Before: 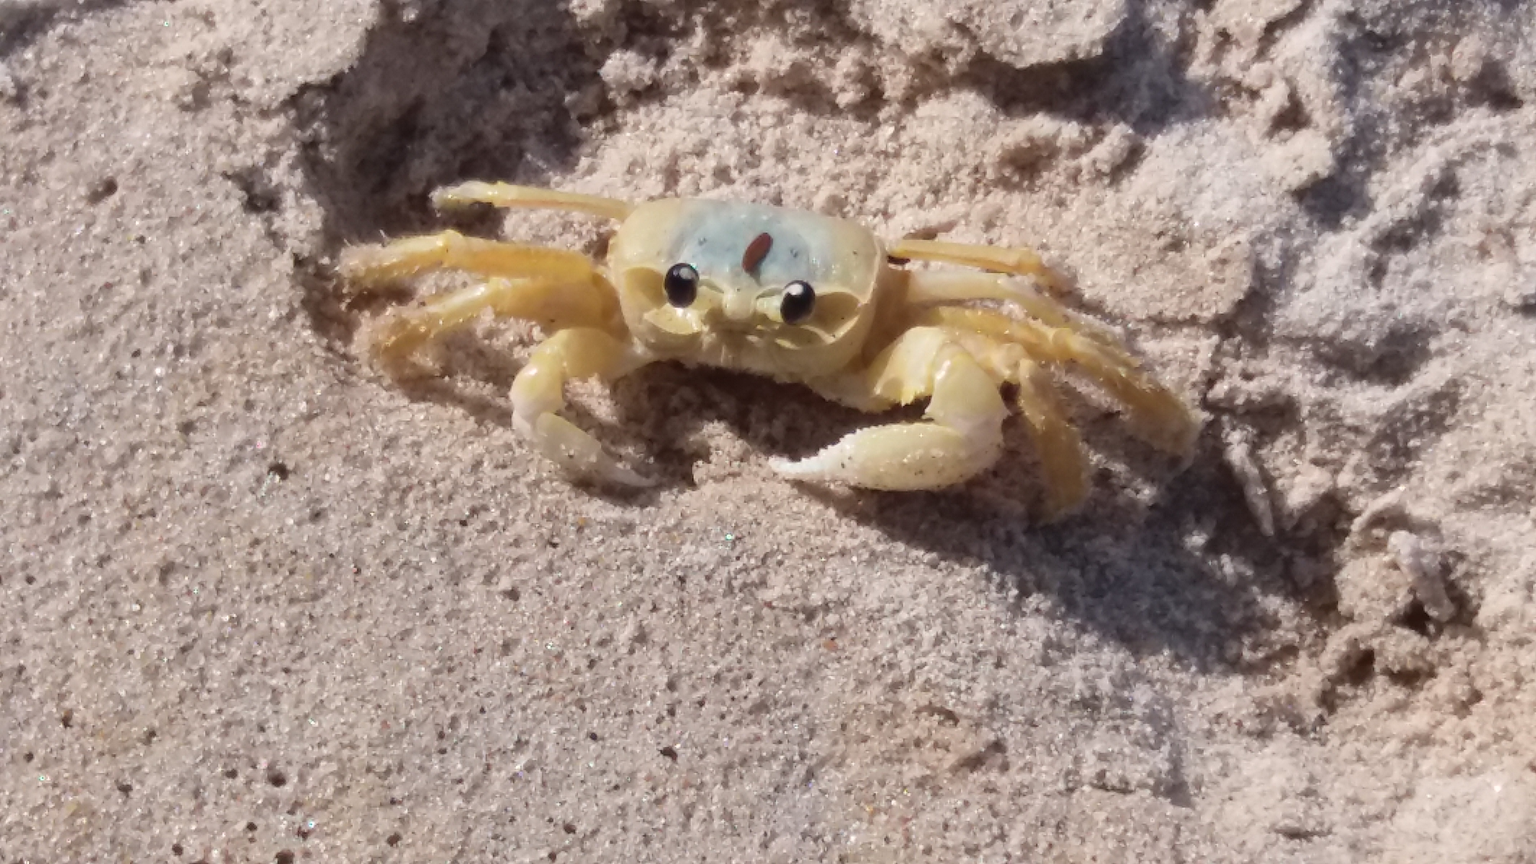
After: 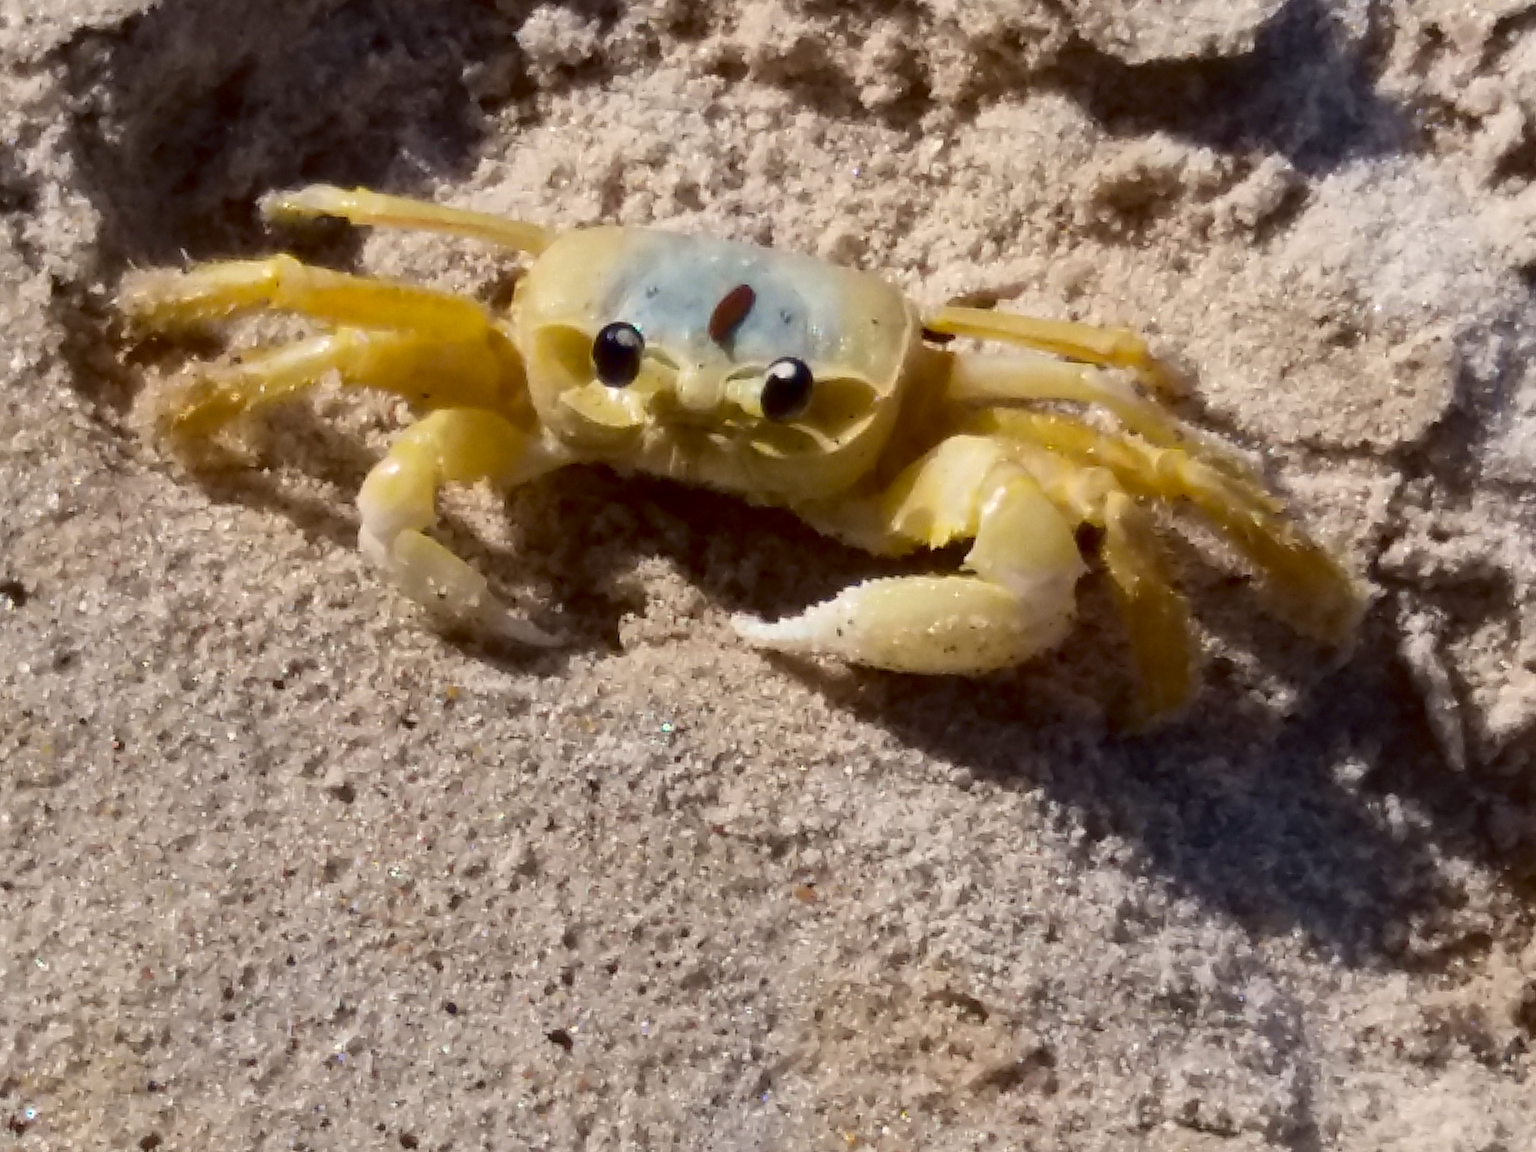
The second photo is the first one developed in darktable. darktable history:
crop and rotate: angle -3.27°, left 14.277%, top 0.028%, right 10.766%, bottom 0.028%
exposure: black level correction 0.005, exposure 0.001 EV, compensate highlight preservation false
color contrast: green-magenta contrast 0.85, blue-yellow contrast 1.25, unbound 0
contrast brightness saturation: contrast 0.12, brightness -0.12, saturation 0.2
